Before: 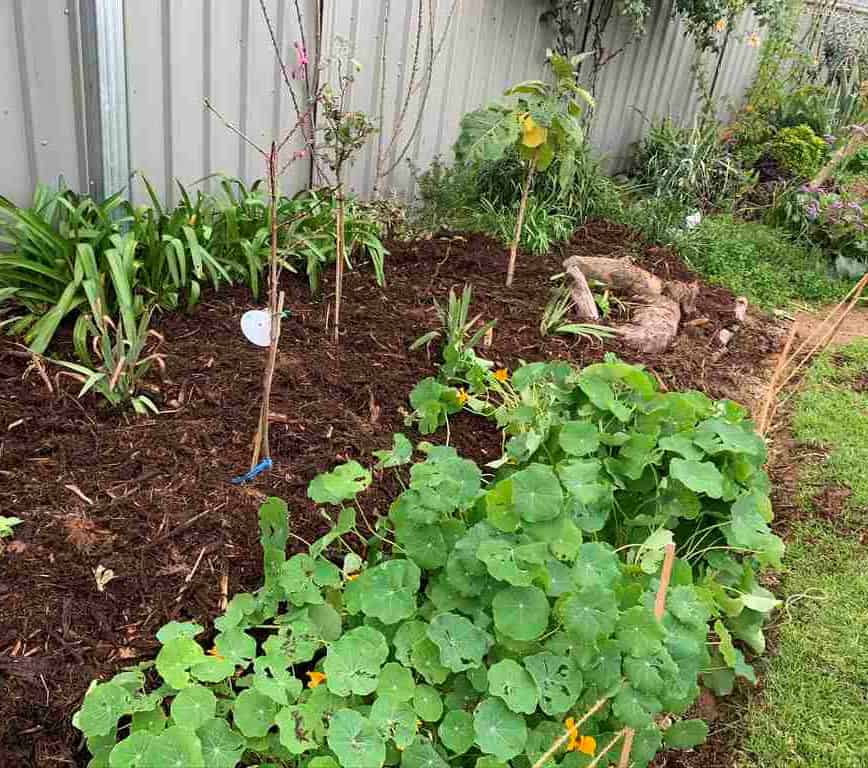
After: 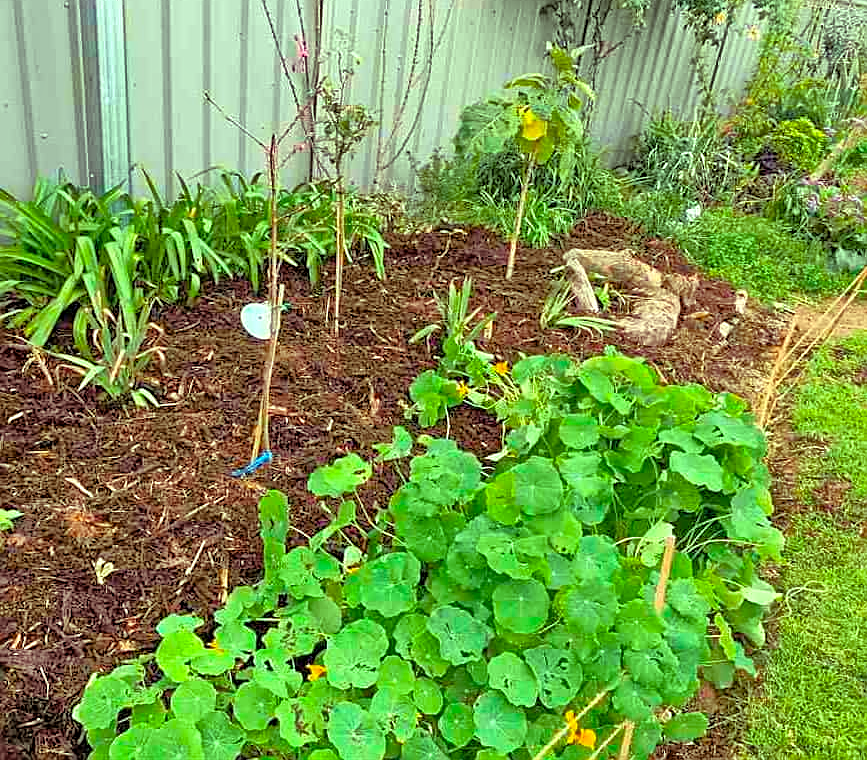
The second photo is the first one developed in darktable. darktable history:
tone equalizer: -7 EV 0.149 EV, -6 EV 0.612 EV, -5 EV 1.11 EV, -4 EV 1.32 EV, -3 EV 1.17 EV, -2 EV 0.6 EV, -1 EV 0.162 EV
color balance rgb: highlights gain › luminance 15.274%, highlights gain › chroma 6.941%, highlights gain › hue 125.75°, perceptual saturation grading › global saturation 19.411%, global vibrance 14.26%
crop: top 1.02%, right 0.031%
sharpen: on, module defaults
